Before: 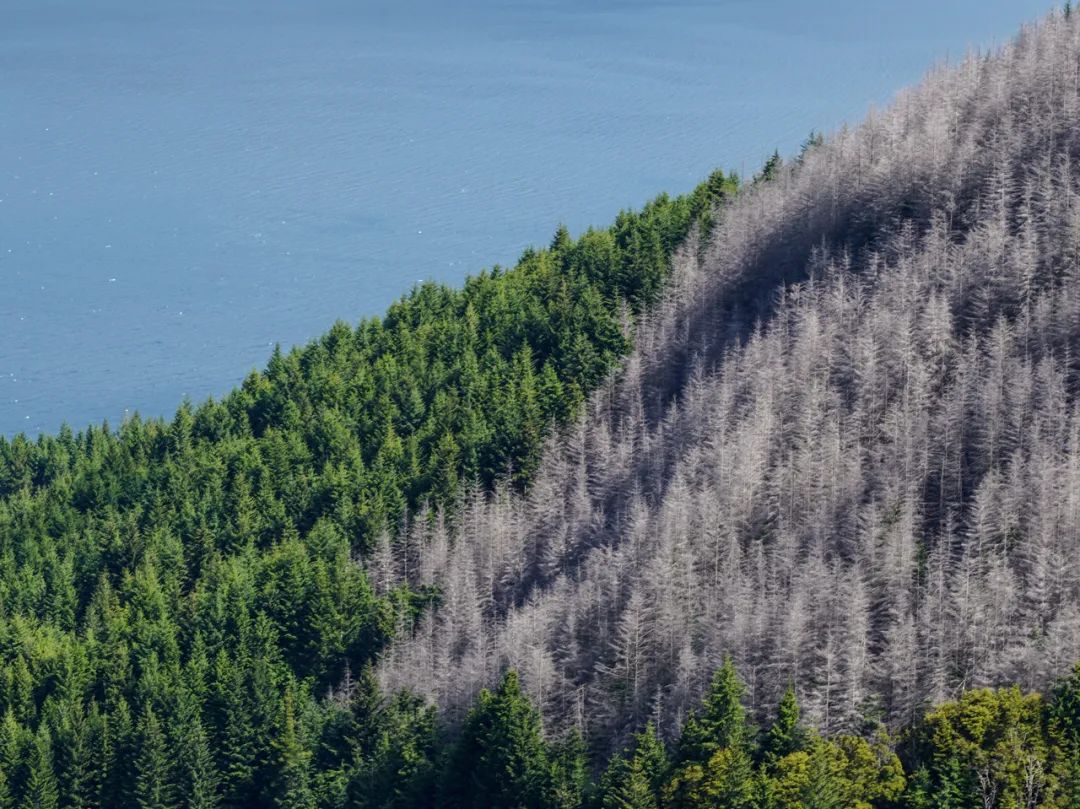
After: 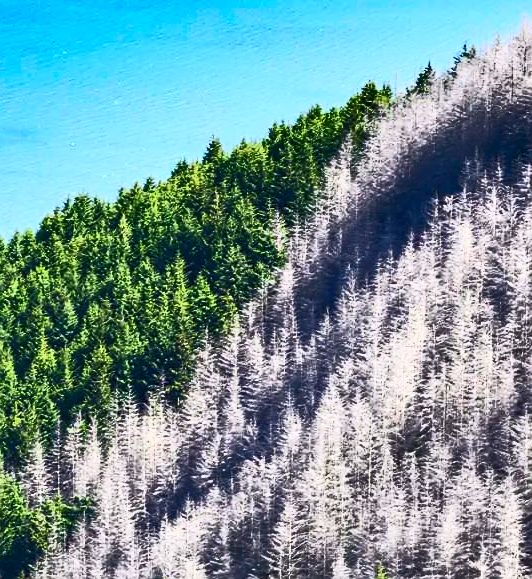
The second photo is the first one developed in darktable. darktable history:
shadows and highlights: shadows 20.93, highlights -83.02, soften with gaussian
sharpen: radius 0.976, amount 0.615
crop: left 32.201%, top 10.95%, right 18.47%, bottom 17.429%
contrast brightness saturation: contrast 0.826, brightness 0.585, saturation 0.572
